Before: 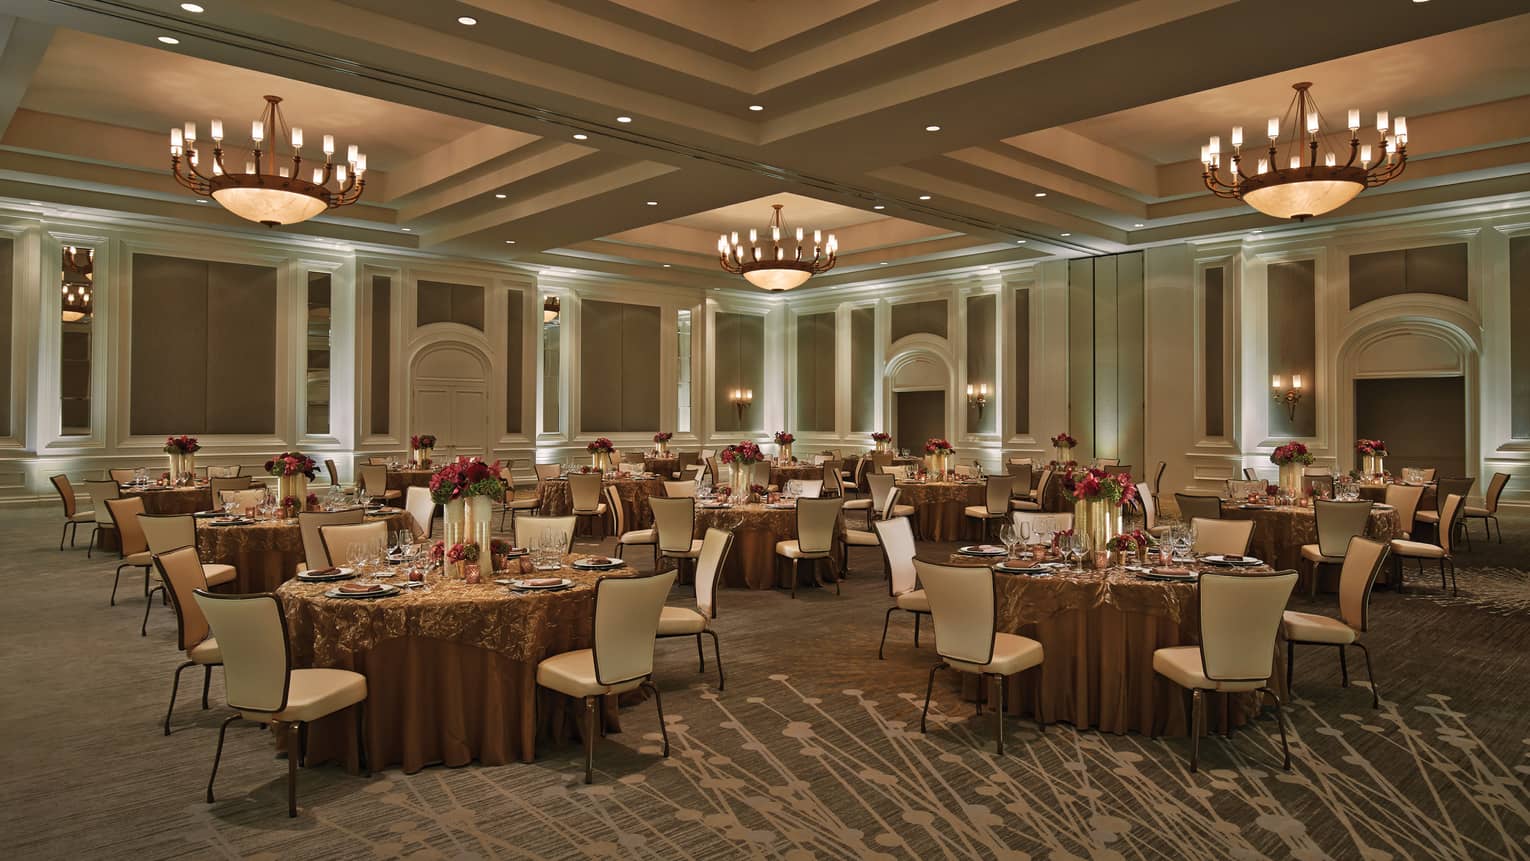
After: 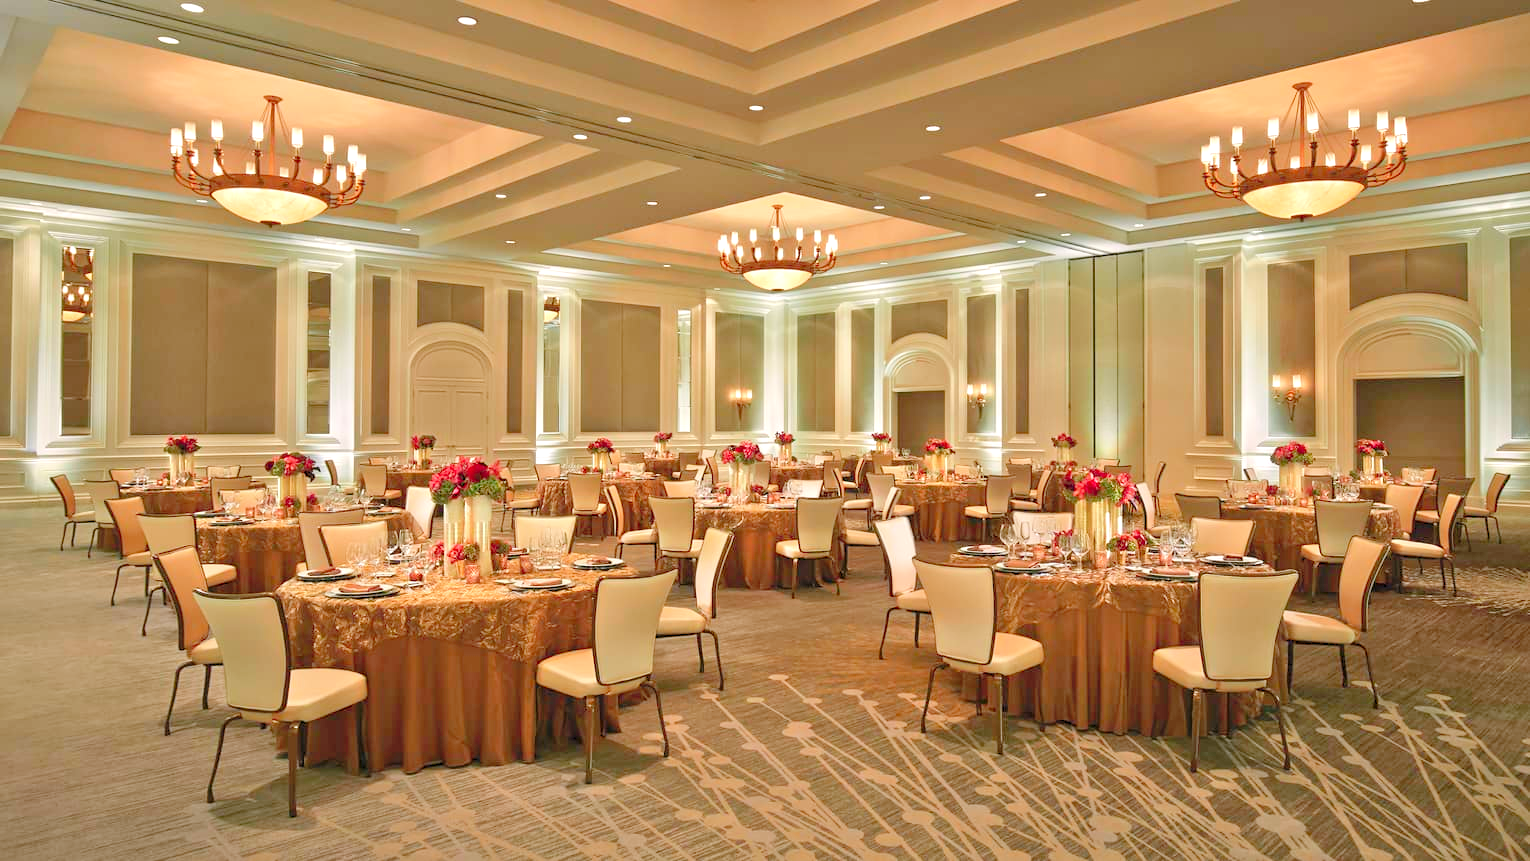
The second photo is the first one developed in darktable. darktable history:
levels: levels [0.008, 0.318, 0.836]
